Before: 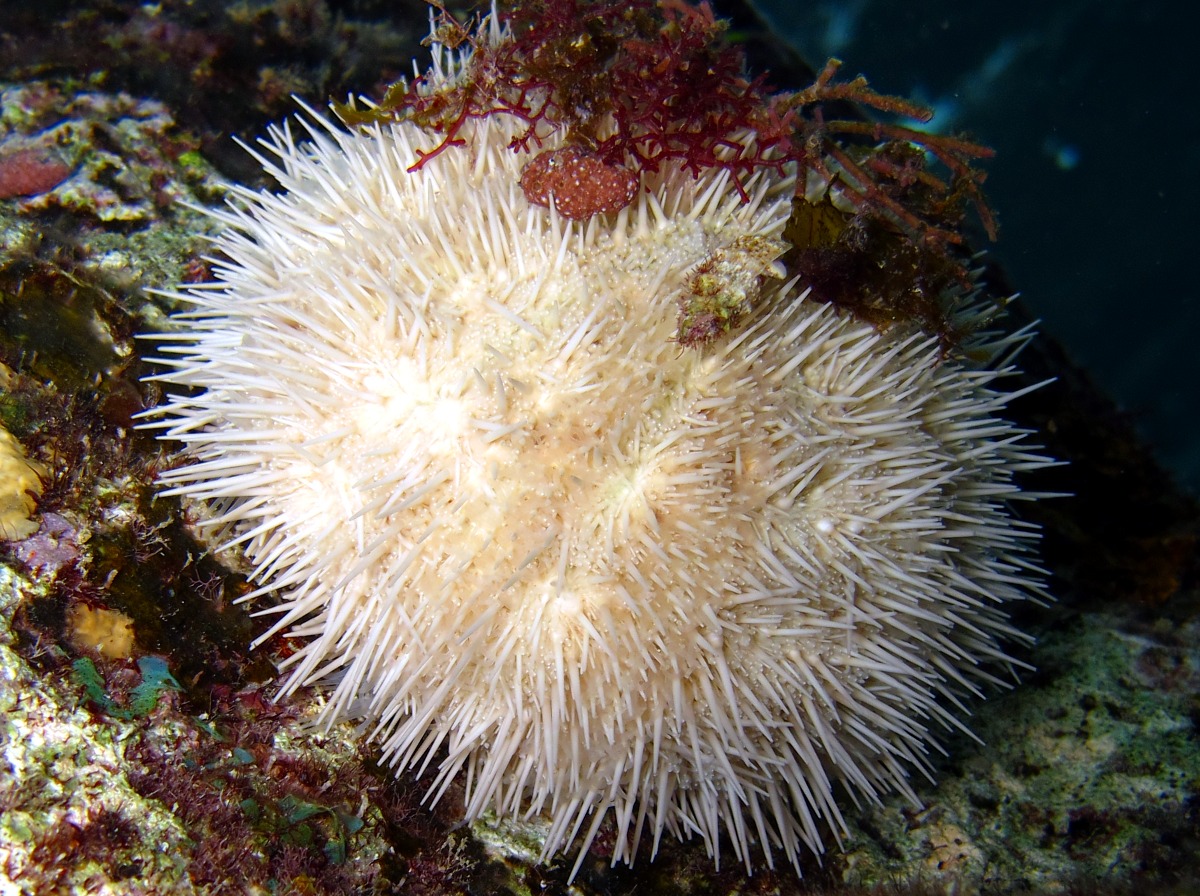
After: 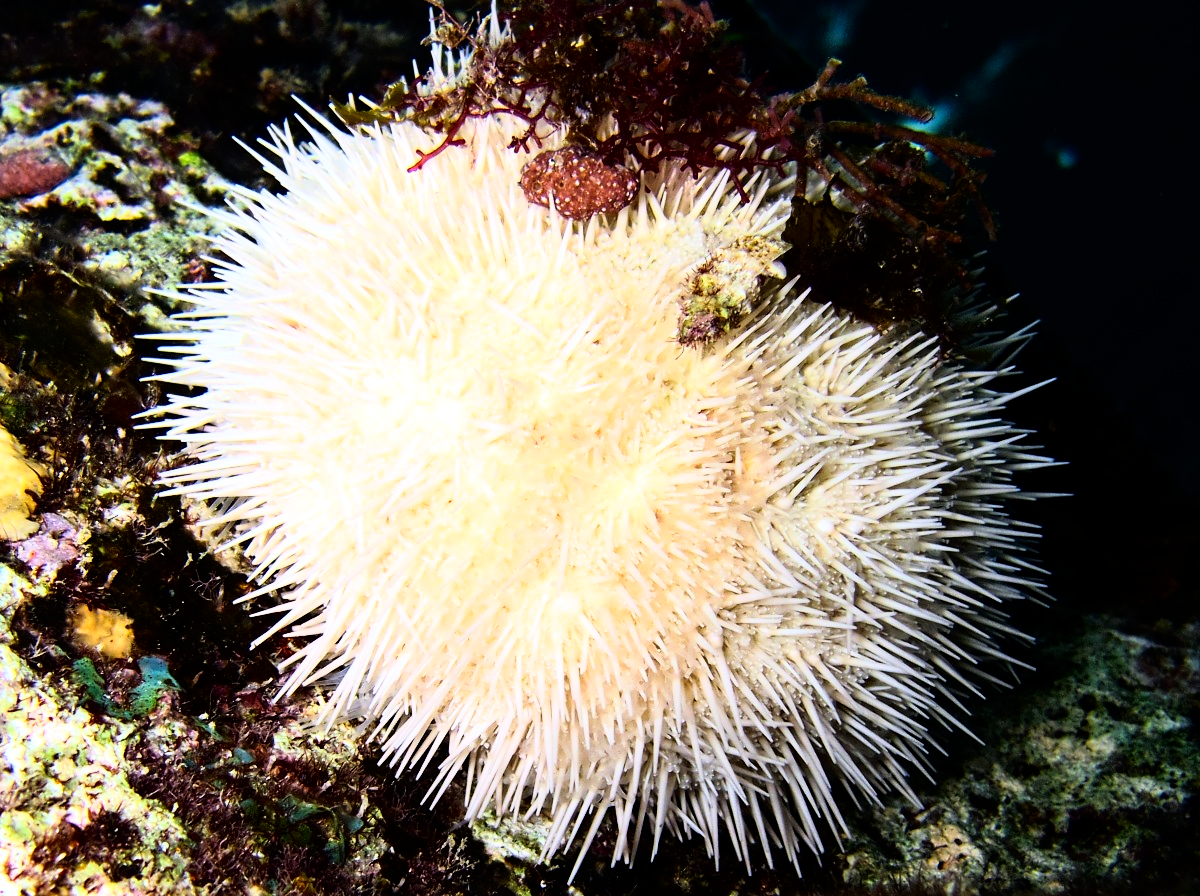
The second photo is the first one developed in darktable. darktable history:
rgb curve: curves: ch0 [(0, 0) (0.21, 0.15) (0.24, 0.21) (0.5, 0.75) (0.75, 0.96) (0.89, 0.99) (1, 1)]; ch1 [(0, 0.02) (0.21, 0.13) (0.25, 0.2) (0.5, 0.67) (0.75, 0.9) (0.89, 0.97) (1, 1)]; ch2 [(0, 0.02) (0.21, 0.13) (0.25, 0.2) (0.5, 0.67) (0.75, 0.9) (0.89, 0.97) (1, 1)], compensate middle gray true
exposure: compensate highlight preservation false
contrast brightness saturation: brightness -0.09
